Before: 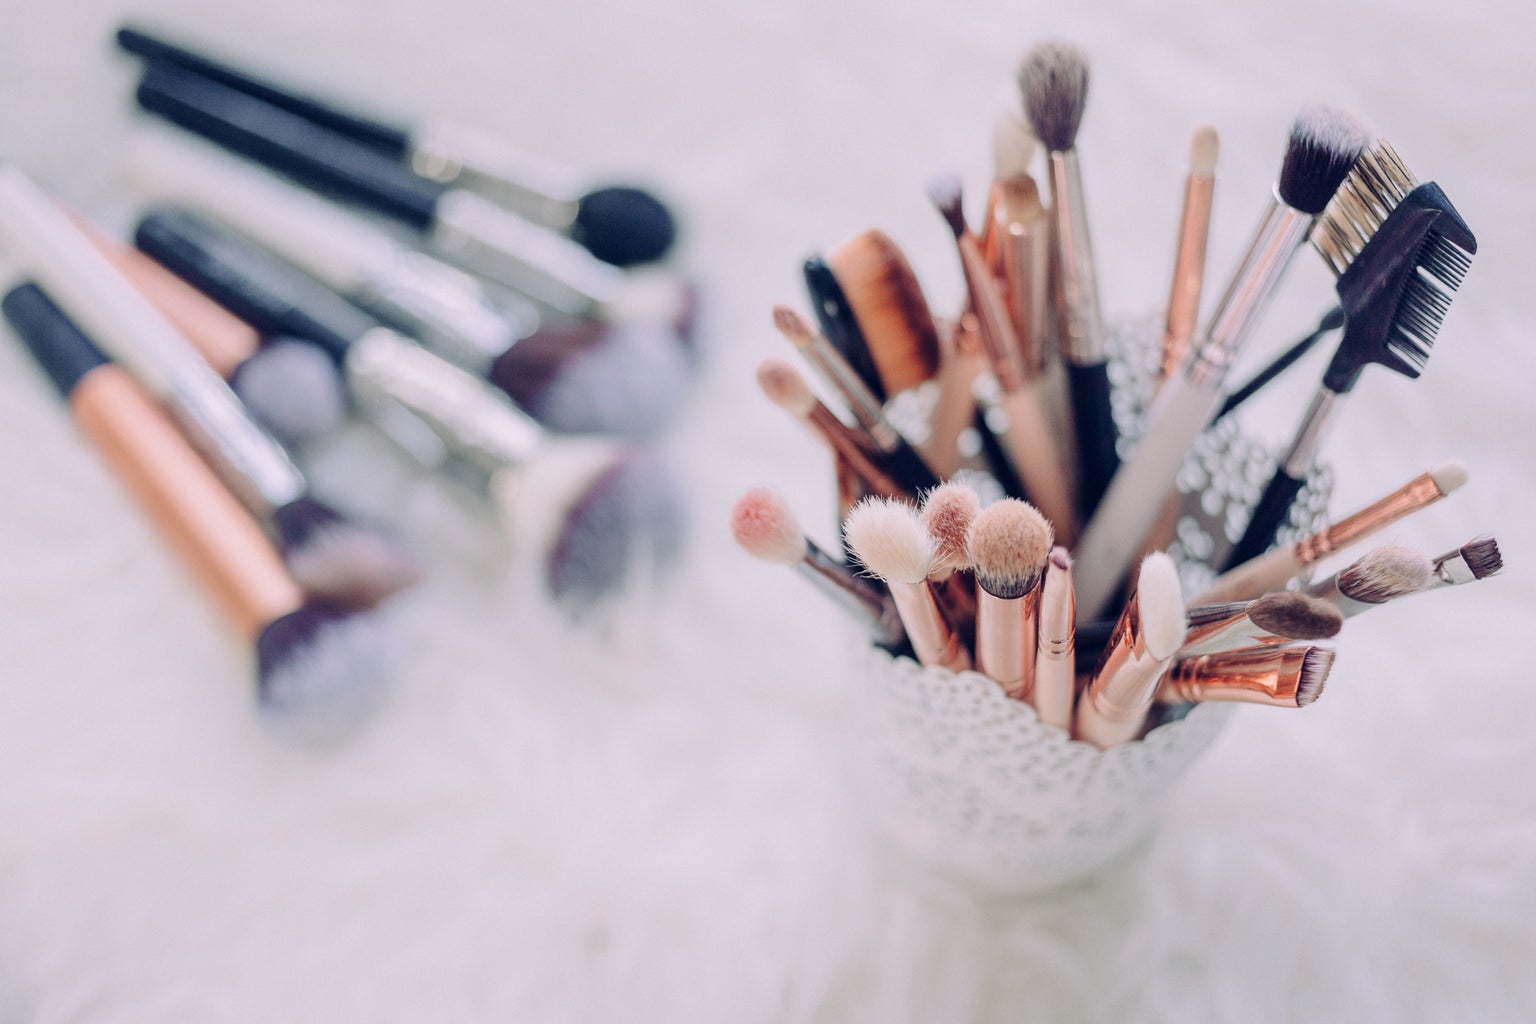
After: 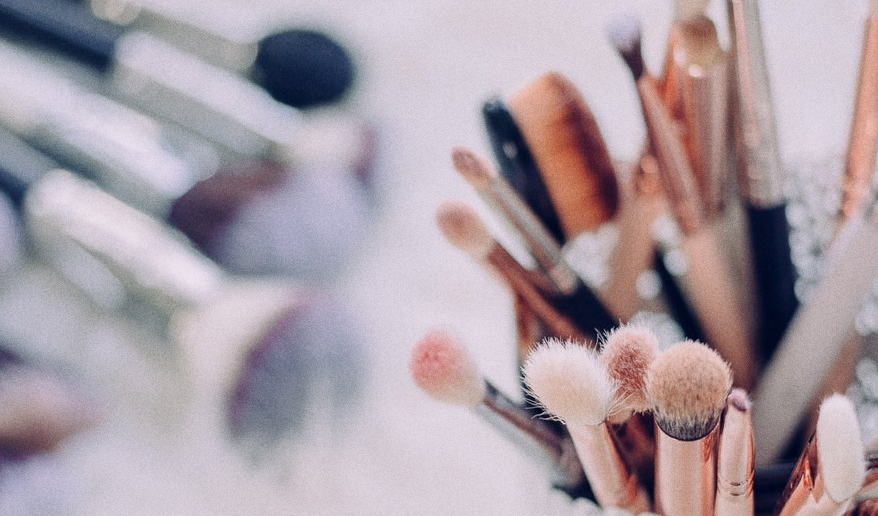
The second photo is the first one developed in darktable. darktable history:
crop: left 20.932%, top 15.471%, right 21.848%, bottom 34.081%
grain: on, module defaults
